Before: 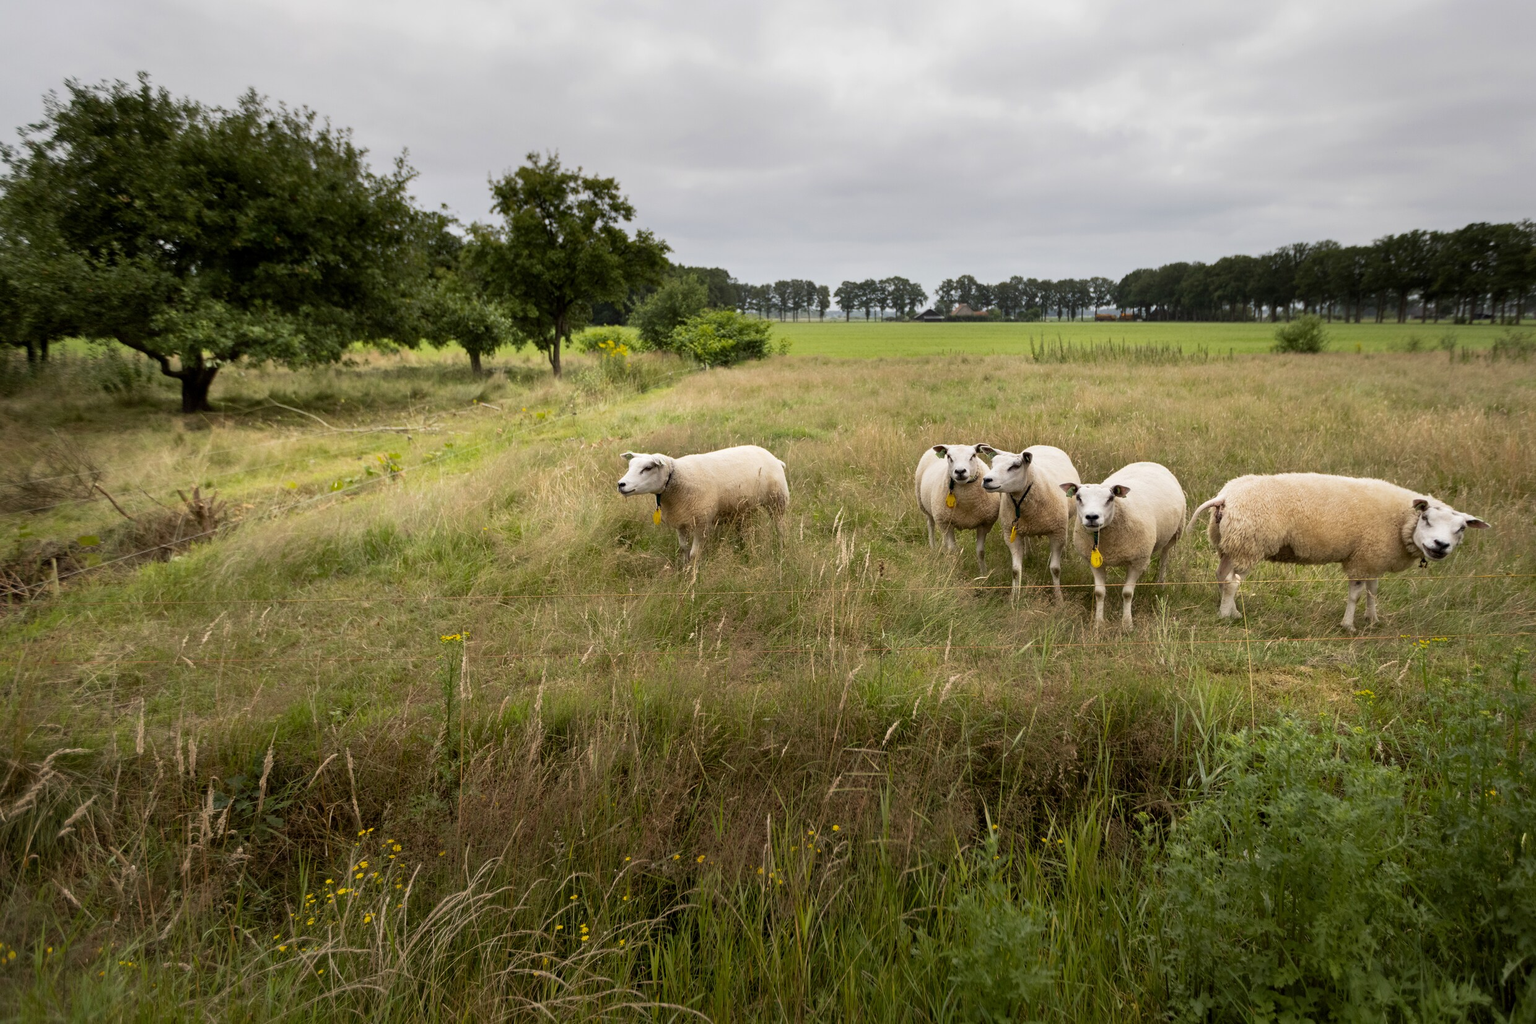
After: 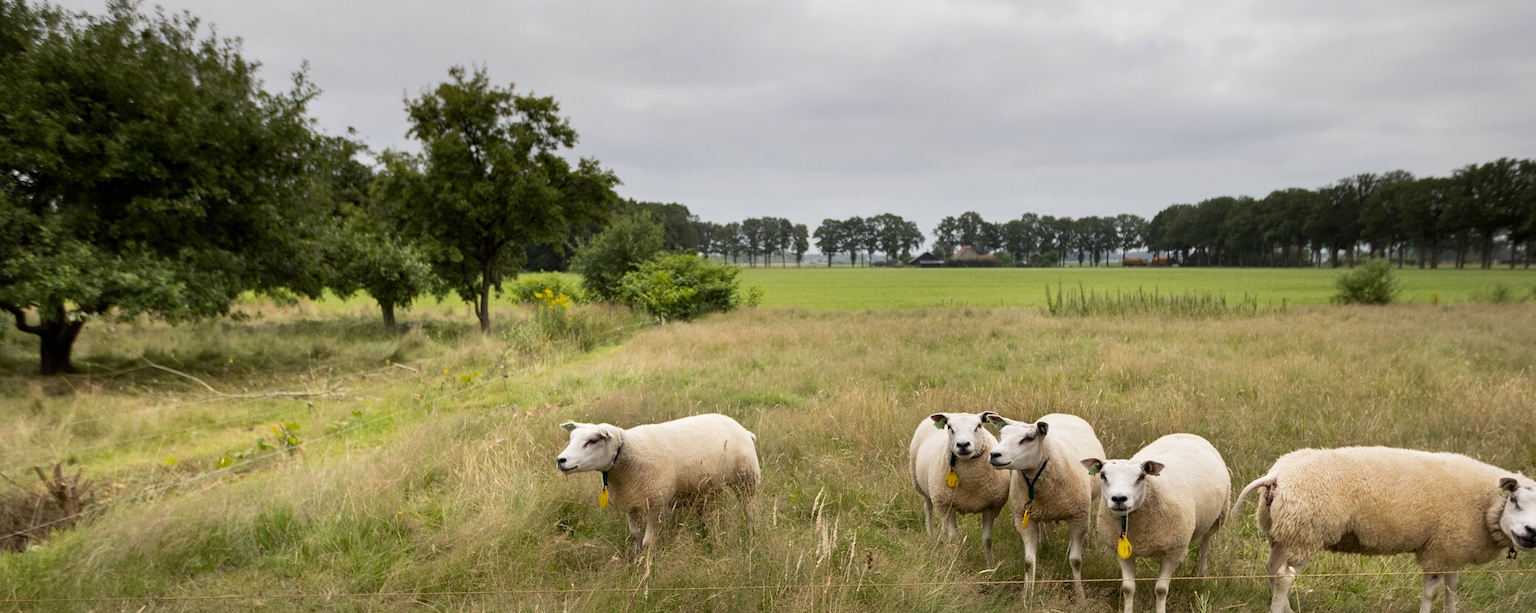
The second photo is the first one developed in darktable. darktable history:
crop and rotate: left 9.662%, top 9.435%, right 5.967%, bottom 39.994%
